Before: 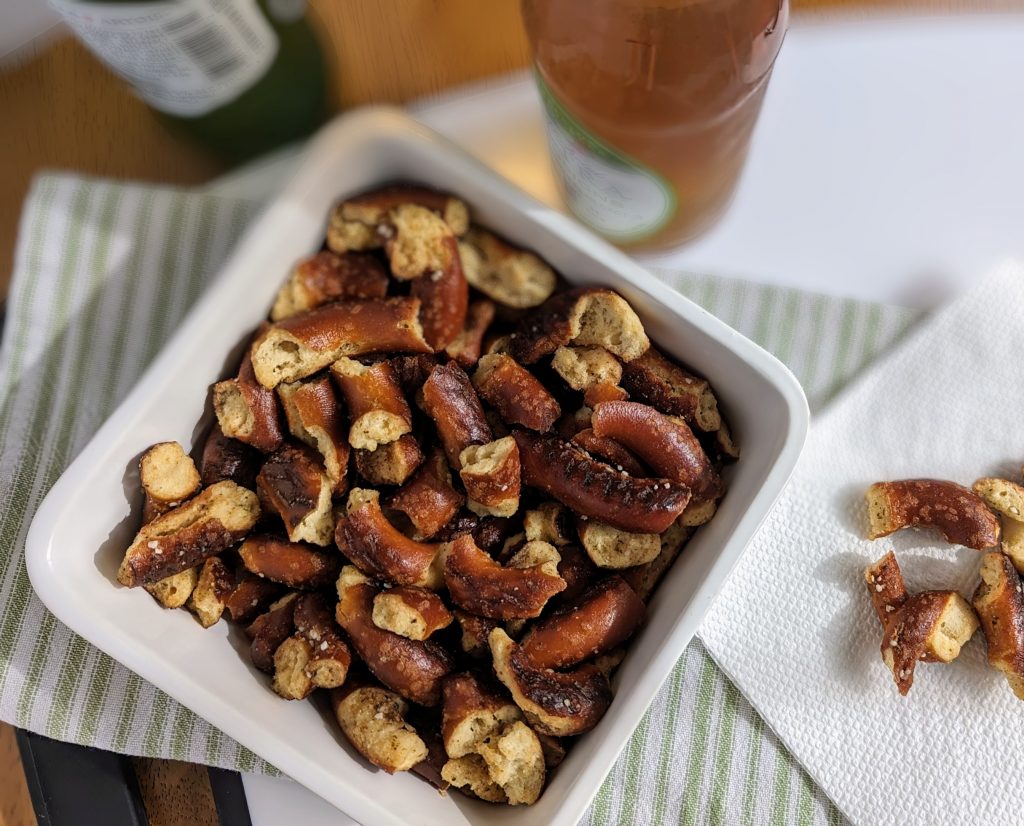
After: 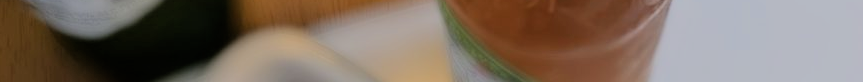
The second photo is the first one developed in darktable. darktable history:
sharpen: radius 5.325, amount 0.312, threshold 26.433
filmic rgb: black relative exposure -6.15 EV, white relative exposure 6.96 EV, hardness 2.23, color science v6 (2022)
crop and rotate: left 9.644%, top 9.491%, right 6.021%, bottom 80.509%
